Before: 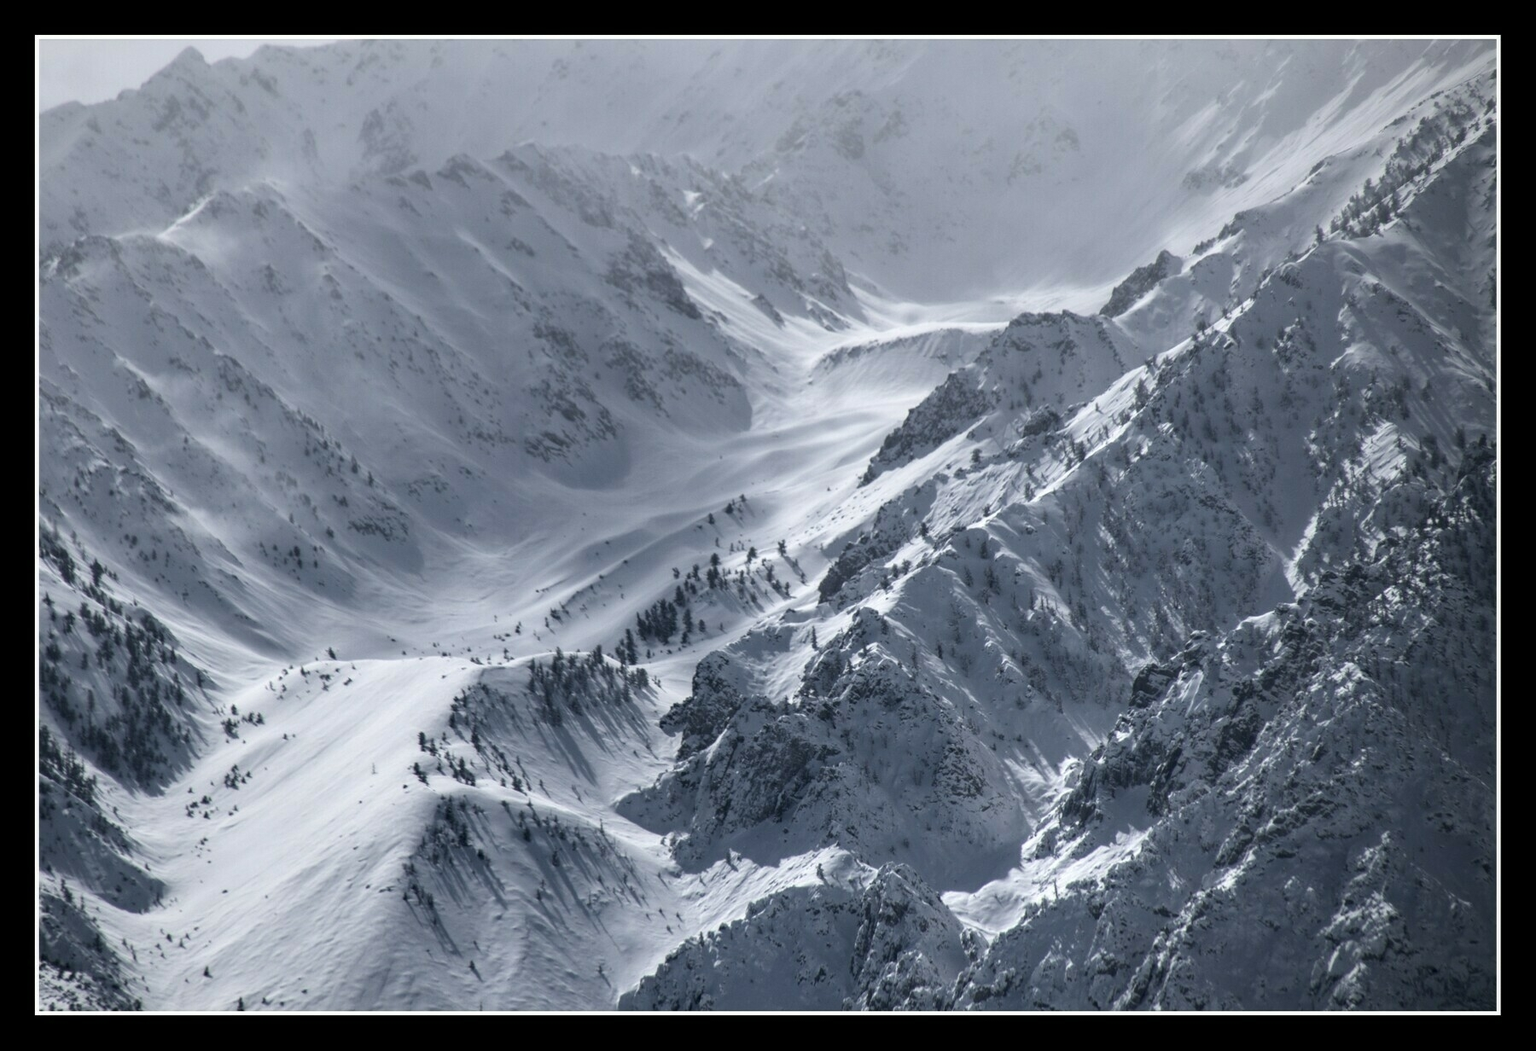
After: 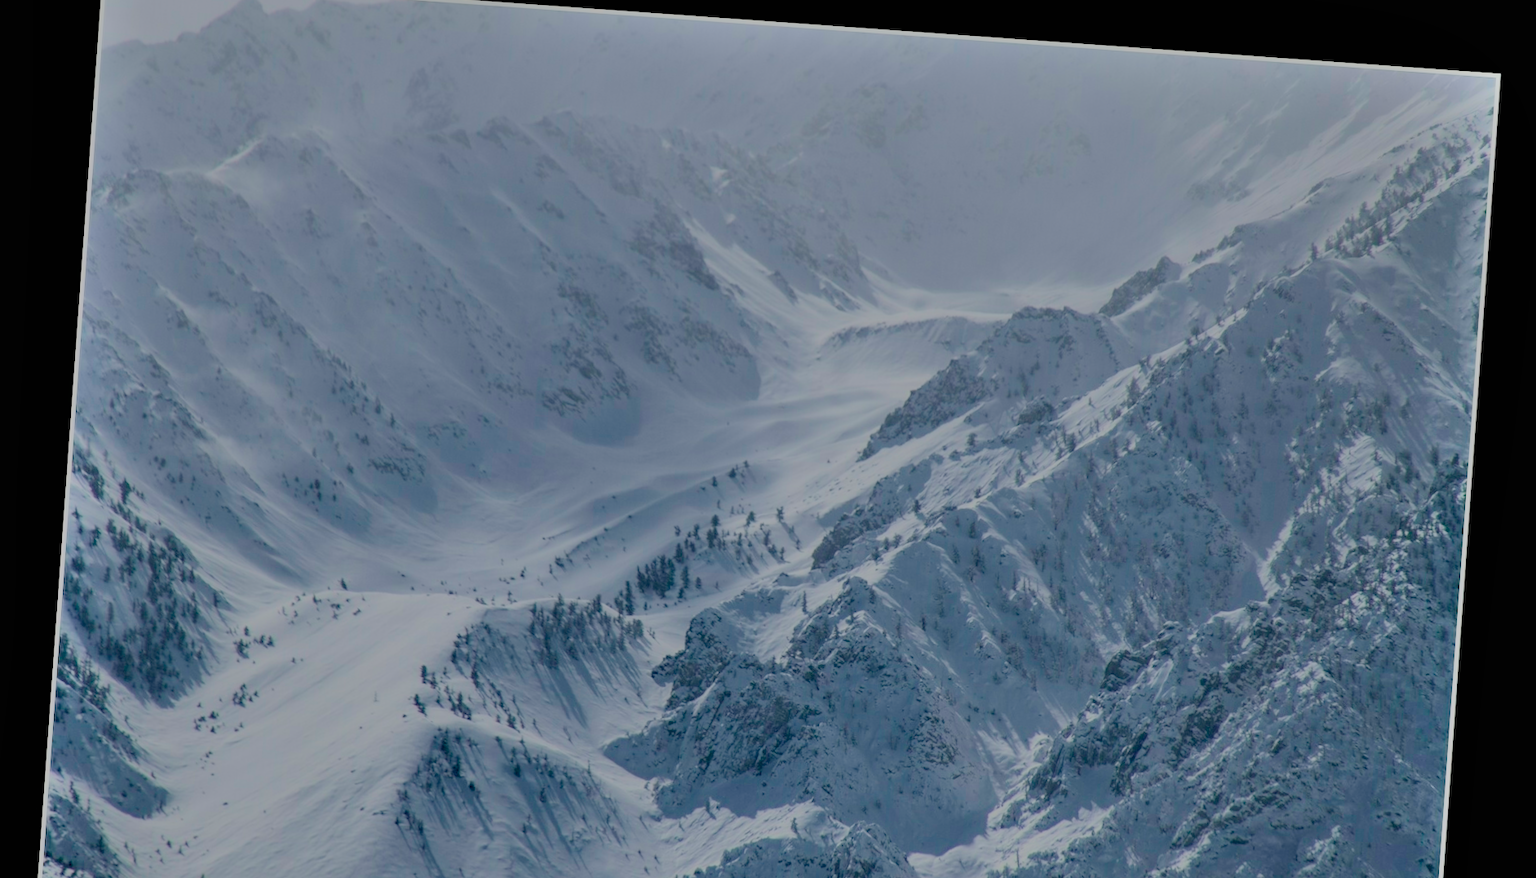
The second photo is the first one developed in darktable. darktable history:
crop and rotate: top 5.667%, bottom 14.937%
color balance rgb: perceptual saturation grading › global saturation 20%, global vibrance 20%
rotate and perspective: rotation 4.1°, automatic cropping off
filmic rgb: black relative exposure -16 EV, white relative exposure 8 EV, threshold 3 EV, hardness 4.17, latitude 50%, contrast 0.5, color science v5 (2021), contrast in shadows safe, contrast in highlights safe, enable highlight reconstruction true
shadows and highlights: low approximation 0.01, soften with gaussian
rgb levels: preserve colors max RGB
